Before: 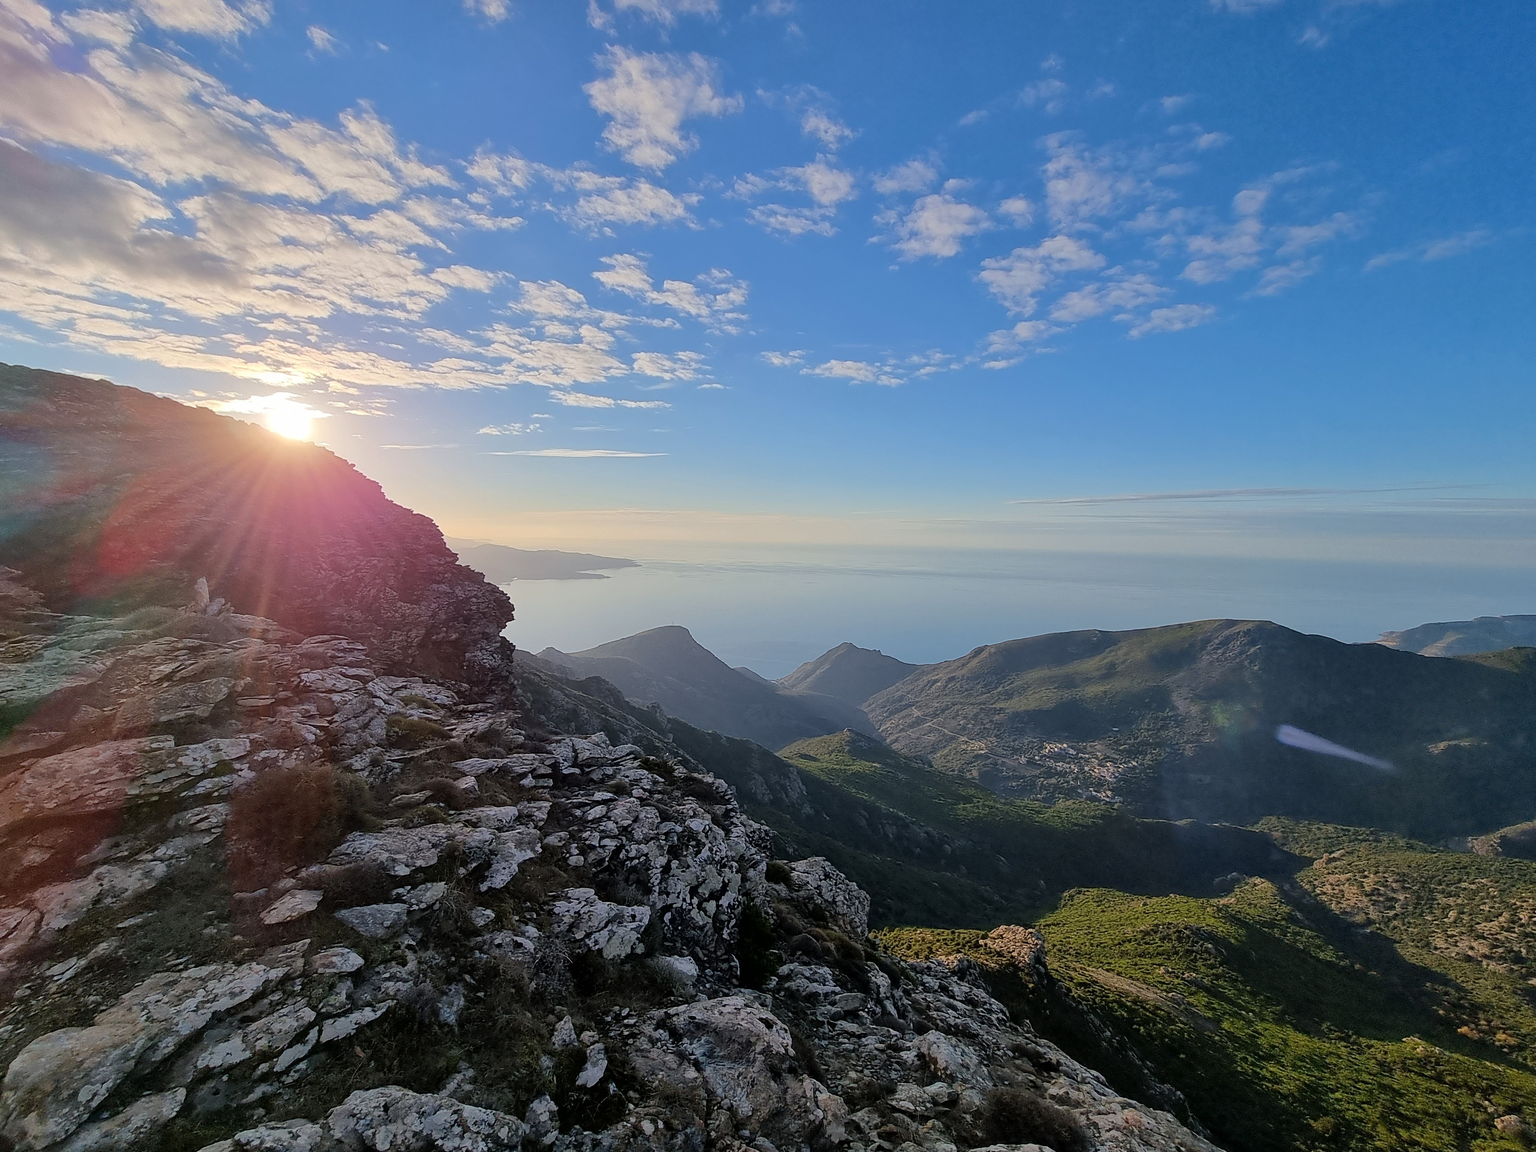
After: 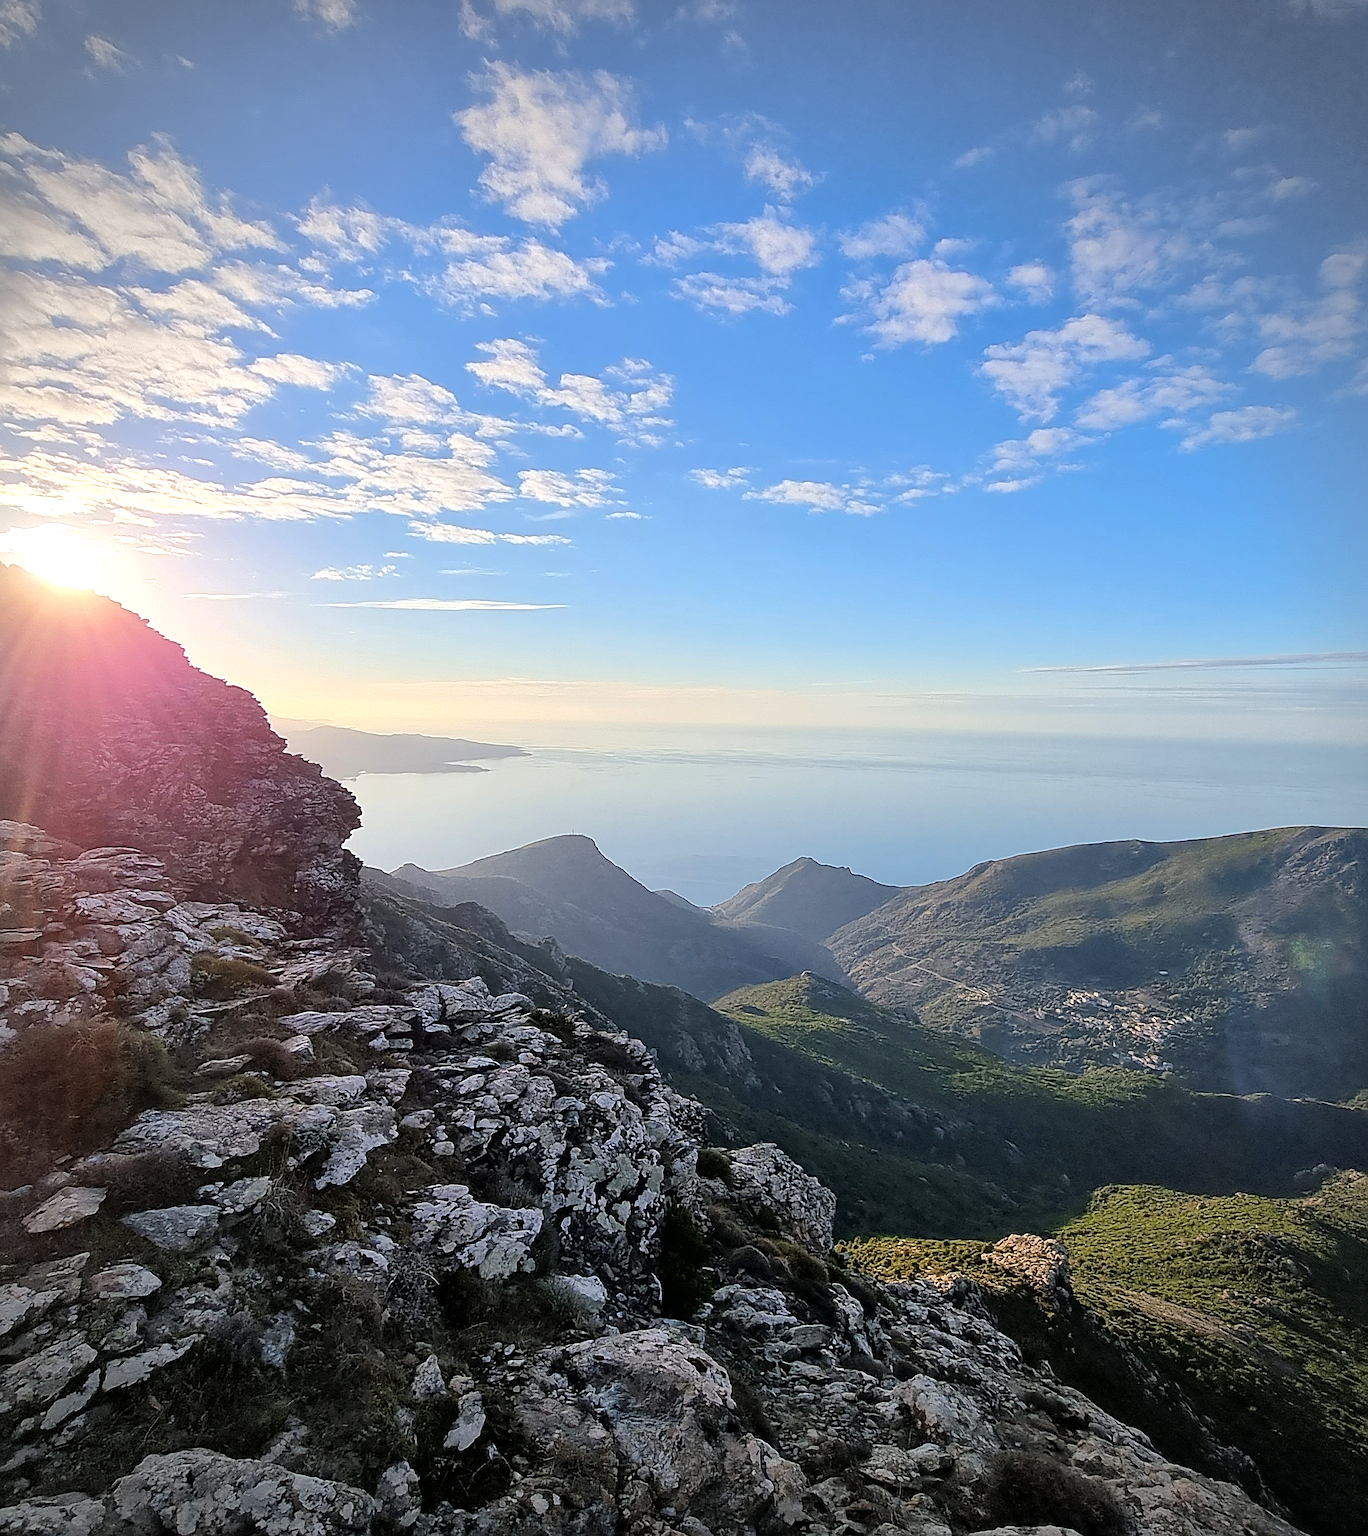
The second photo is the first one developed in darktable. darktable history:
crop and rotate: left 15.869%, right 17.314%
vignetting: width/height ratio 1.095
exposure: exposure 0.601 EV, compensate exposure bias true, compensate highlight preservation false
sharpen: on, module defaults
